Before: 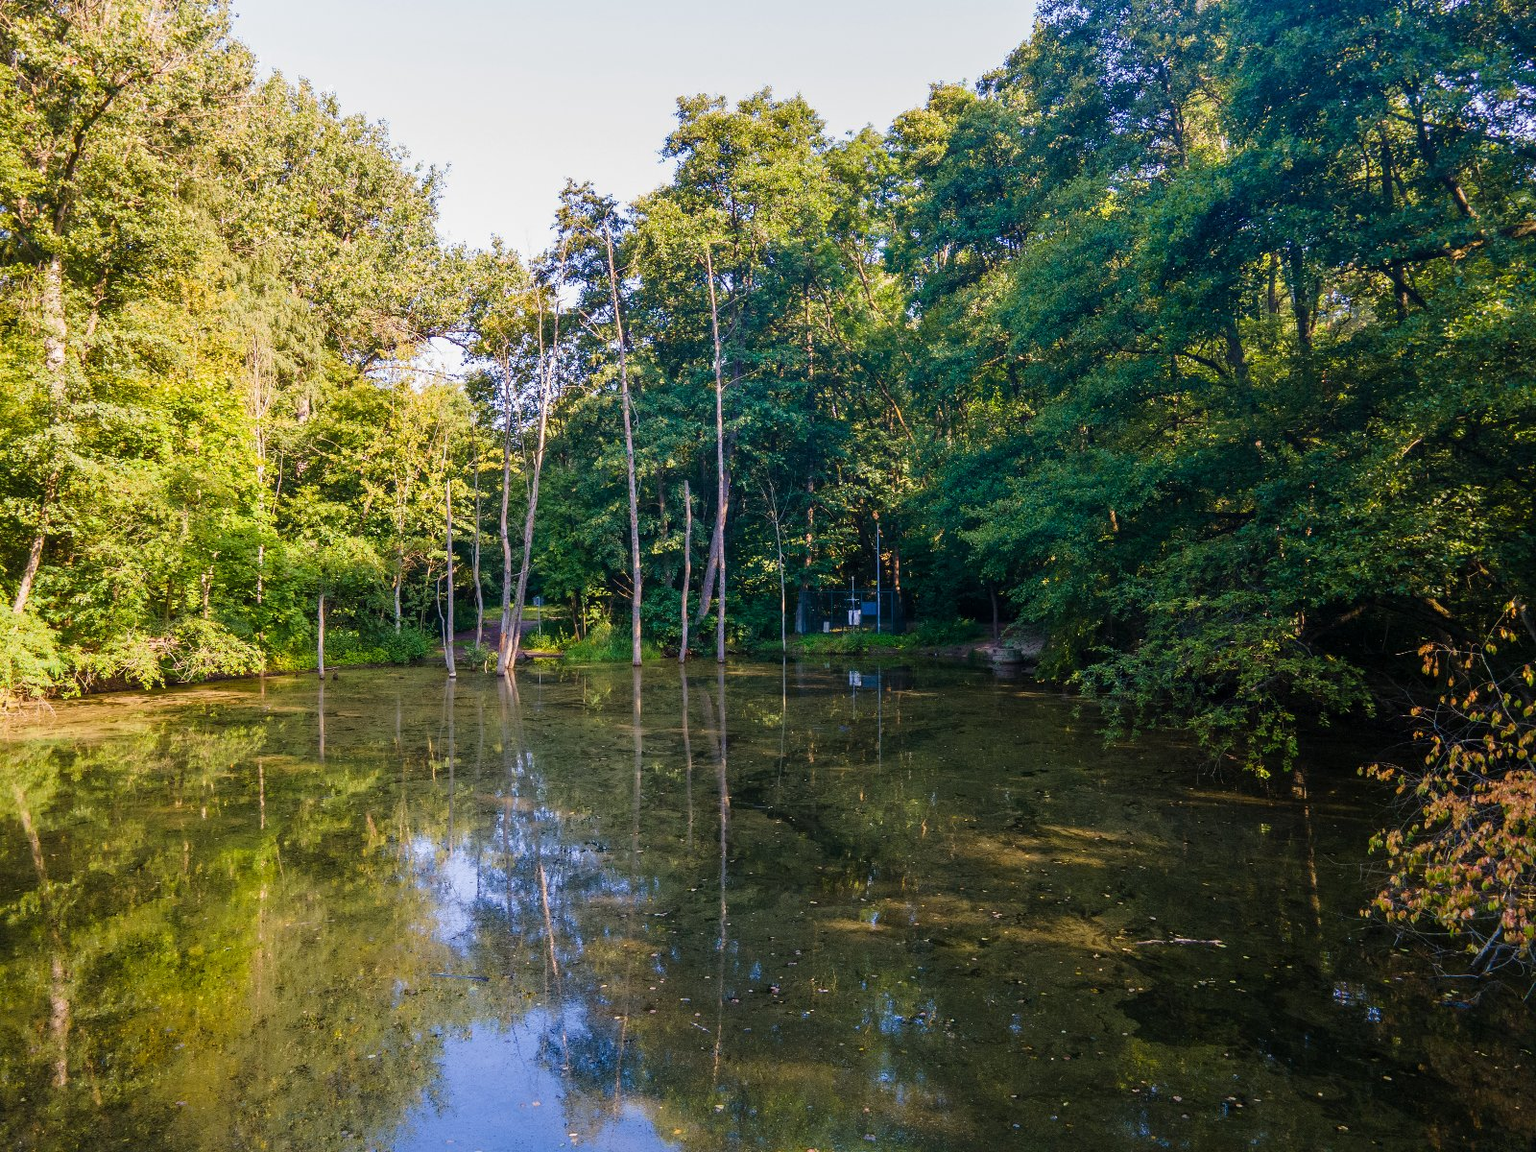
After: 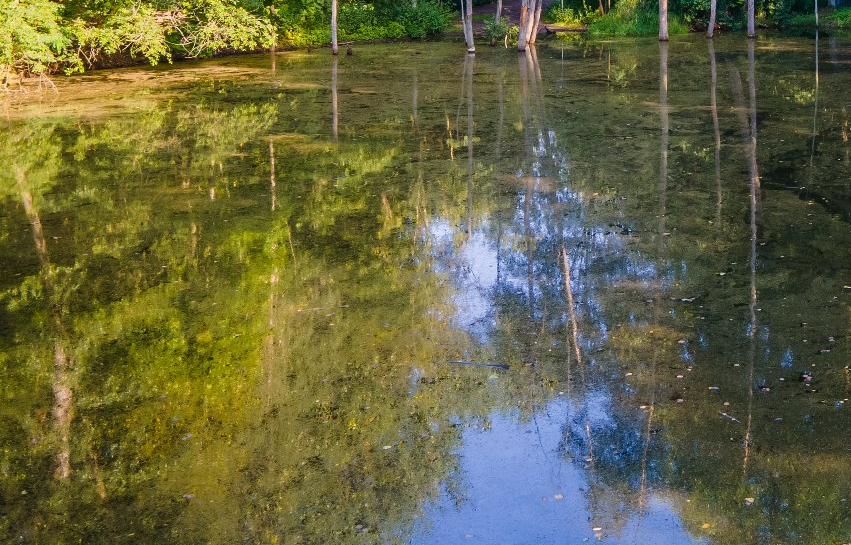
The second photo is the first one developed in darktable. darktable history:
crop and rotate: top 54.421%, right 46.792%, bottom 0.142%
